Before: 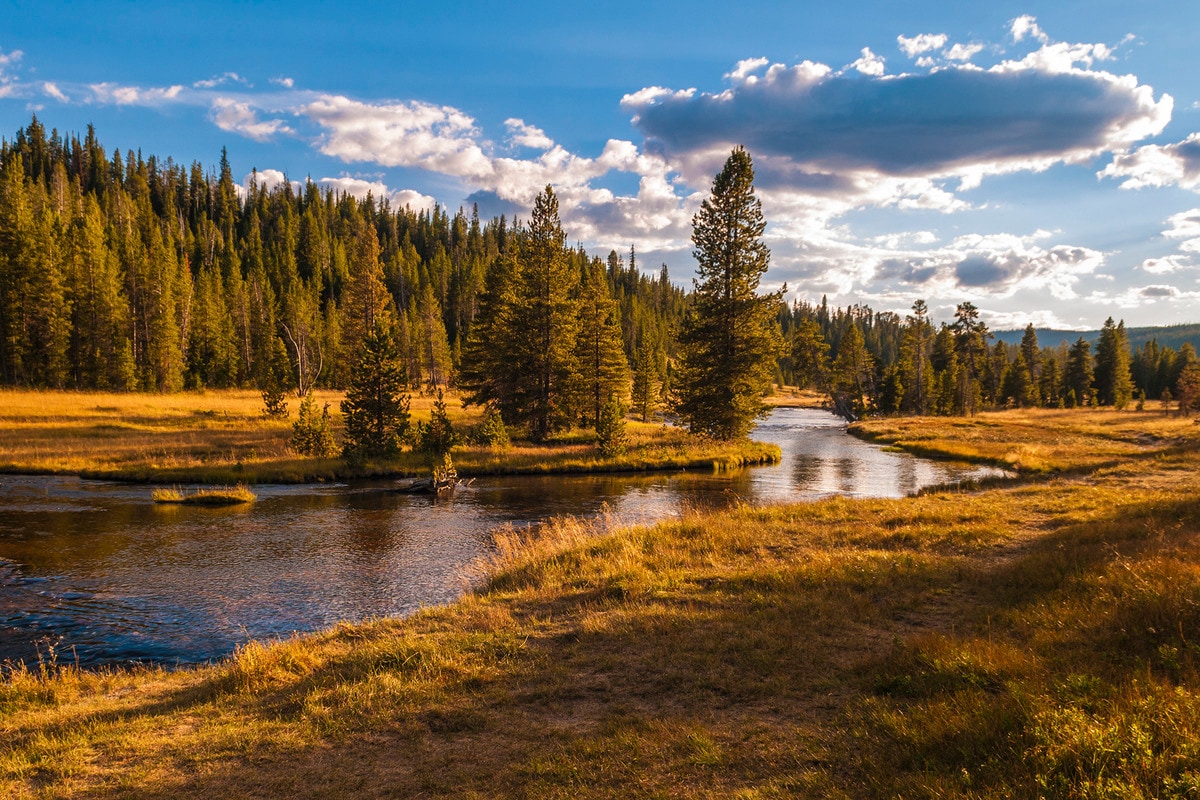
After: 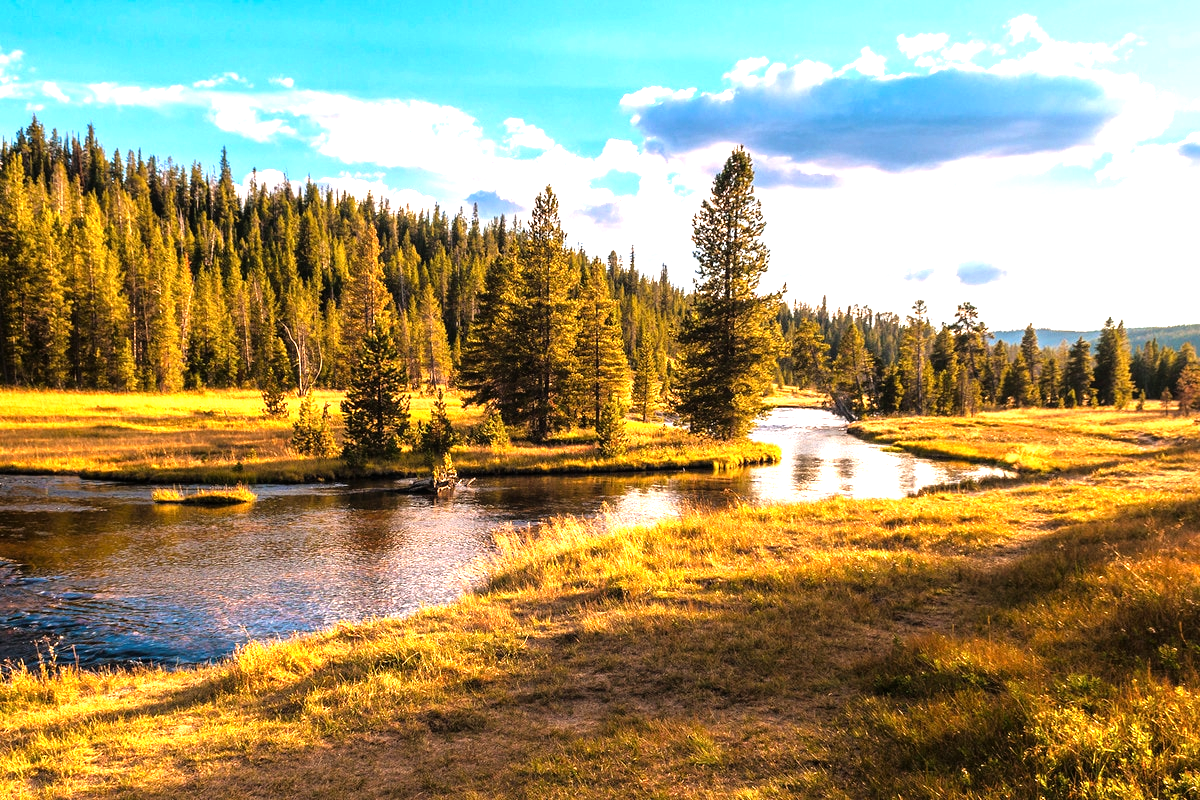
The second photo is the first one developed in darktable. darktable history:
tone equalizer: -8 EV -1.1 EV, -7 EV -1.01 EV, -6 EV -0.872 EV, -5 EV -0.538 EV, -3 EV 0.61 EV, -2 EV 0.871 EV, -1 EV 0.987 EV, +0 EV 1.08 EV
exposure: exposure 0.61 EV, compensate highlight preservation false
